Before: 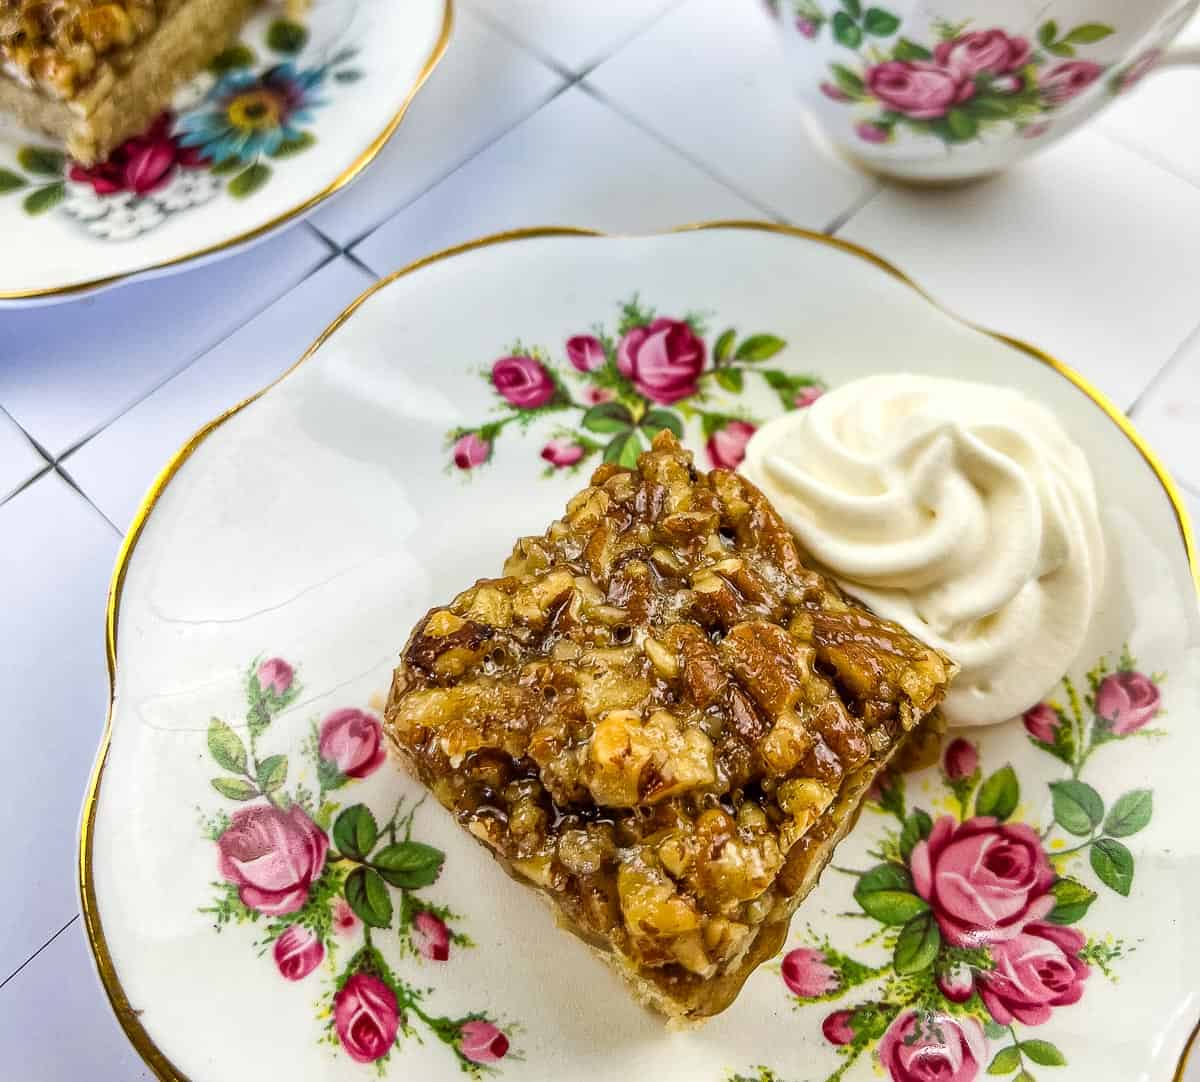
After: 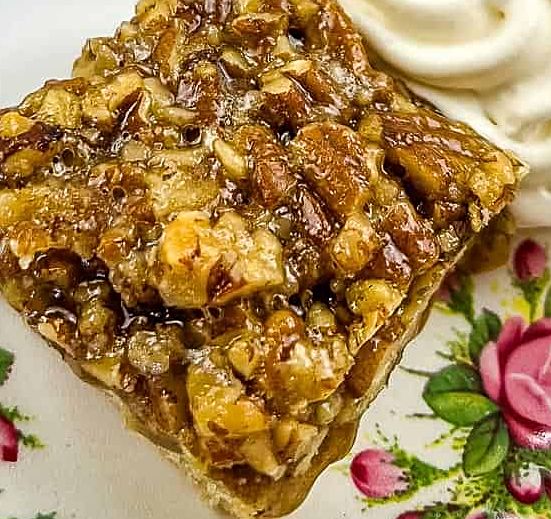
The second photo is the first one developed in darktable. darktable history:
crop: left 35.957%, top 46.174%, right 18.1%, bottom 5.811%
sharpen: on, module defaults
